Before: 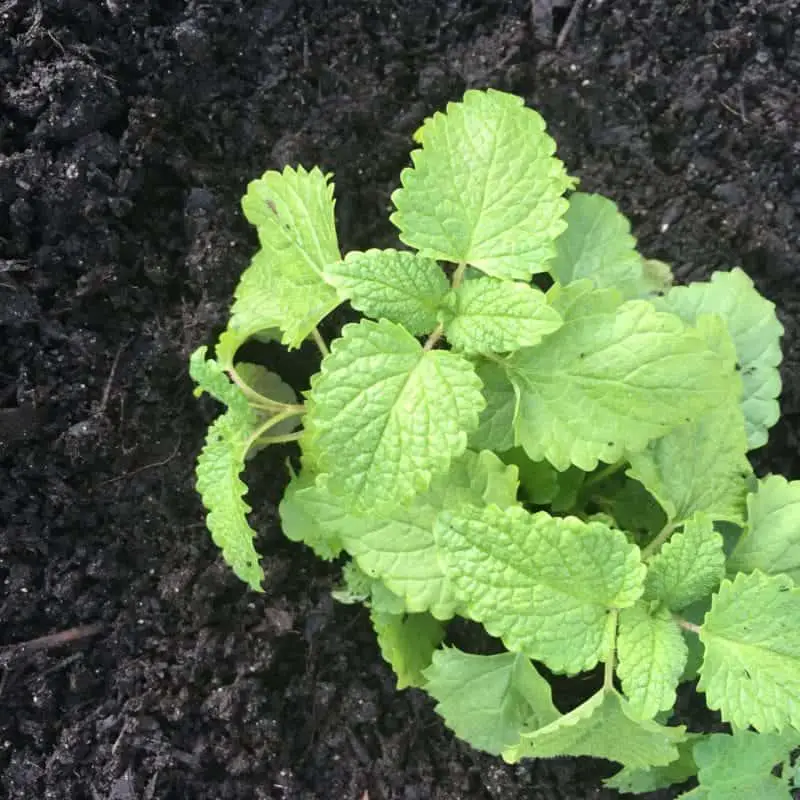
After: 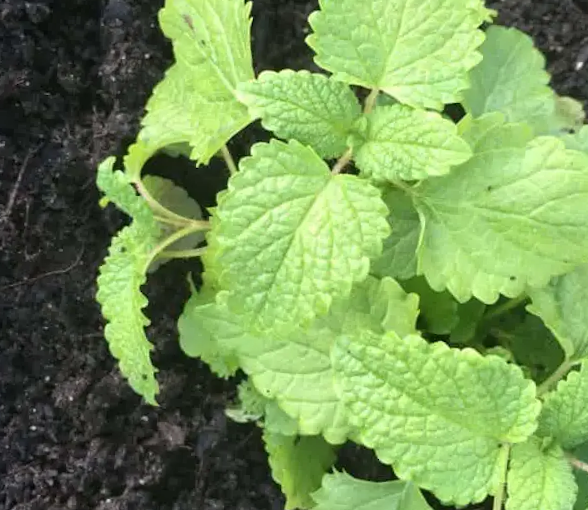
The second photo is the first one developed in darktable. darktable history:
tone equalizer: on, module defaults
crop and rotate: angle -3.37°, left 9.79%, top 20.73%, right 12.42%, bottom 11.82%
shadows and highlights: radius 337.17, shadows 29.01, soften with gaussian
